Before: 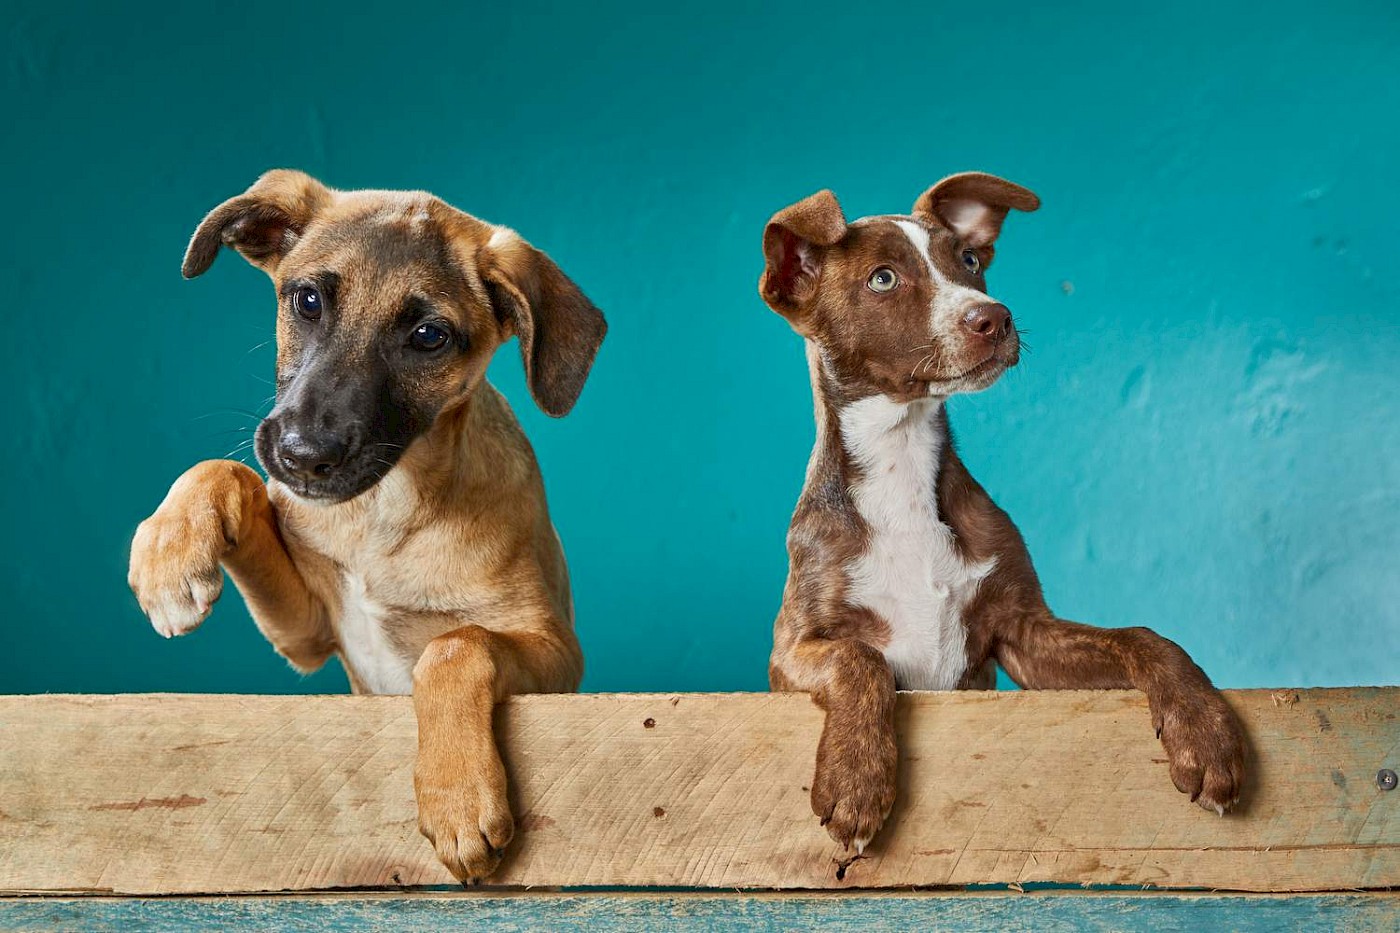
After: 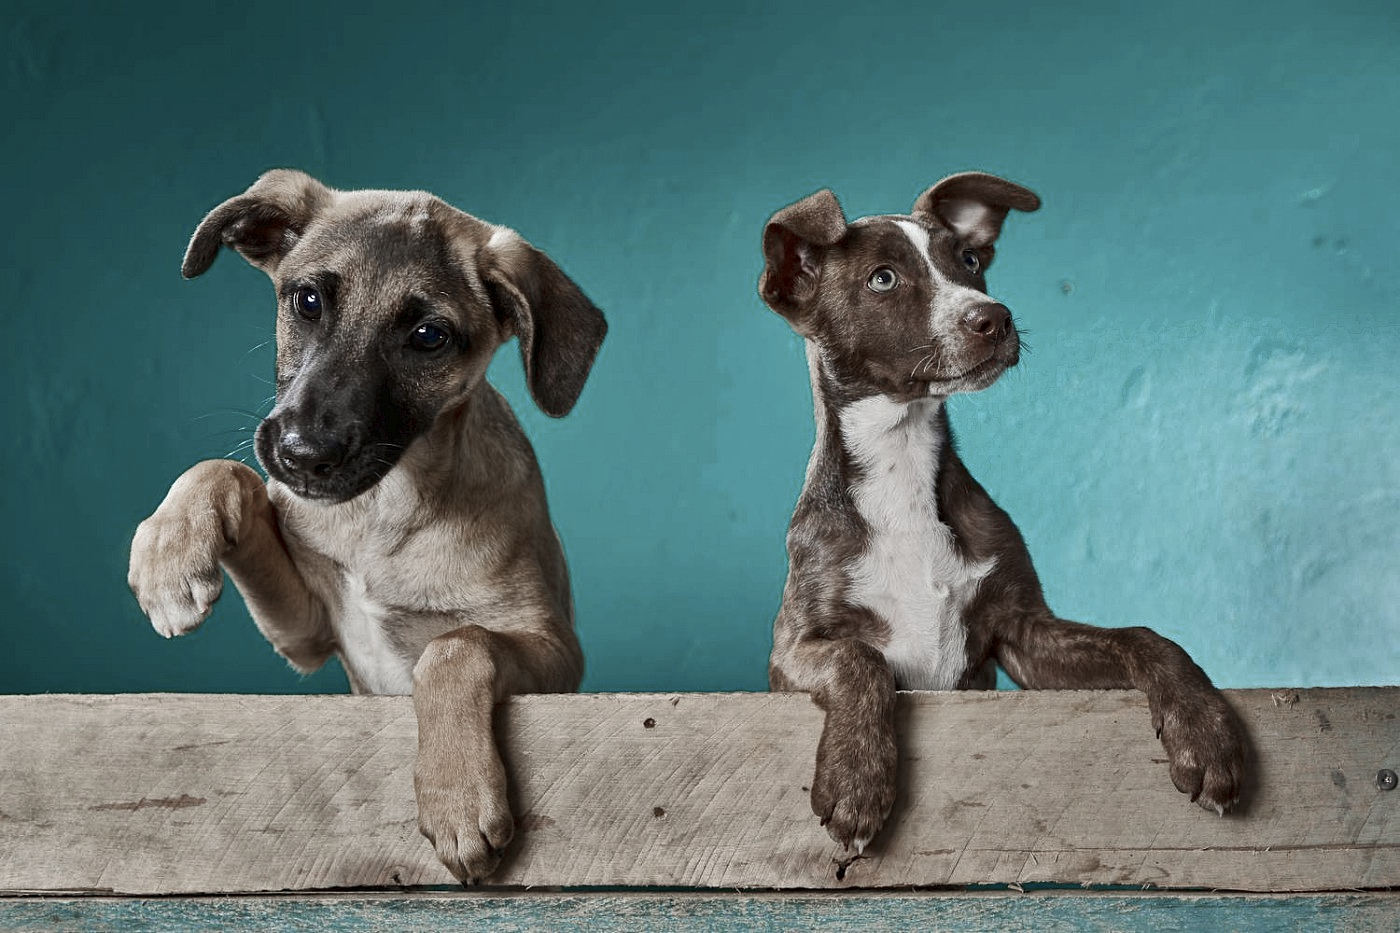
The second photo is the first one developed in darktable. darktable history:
contrast brightness saturation: contrast 0.067, brightness -0.133, saturation 0.062
color zones: curves: ch0 [(0, 0.613) (0.01, 0.613) (0.245, 0.448) (0.498, 0.529) (0.642, 0.665) (0.879, 0.777) (0.99, 0.613)]; ch1 [(0, 0.272) (0.219, 0.127) (0.724, 0.346)]
